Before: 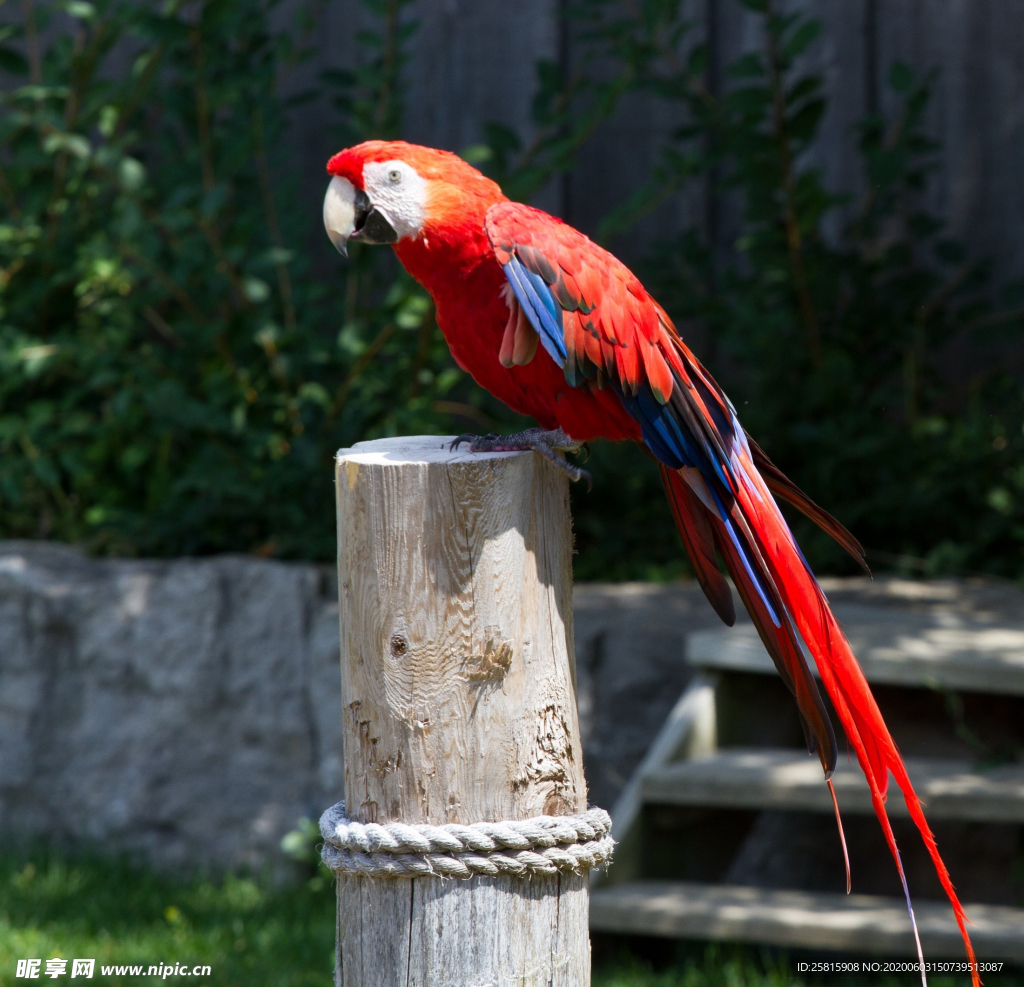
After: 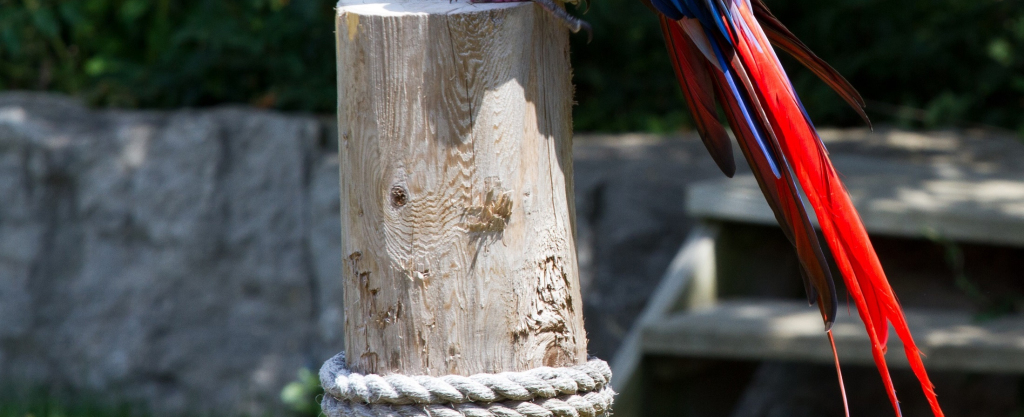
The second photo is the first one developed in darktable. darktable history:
crop: top 45.508%, bottom 12.143%
